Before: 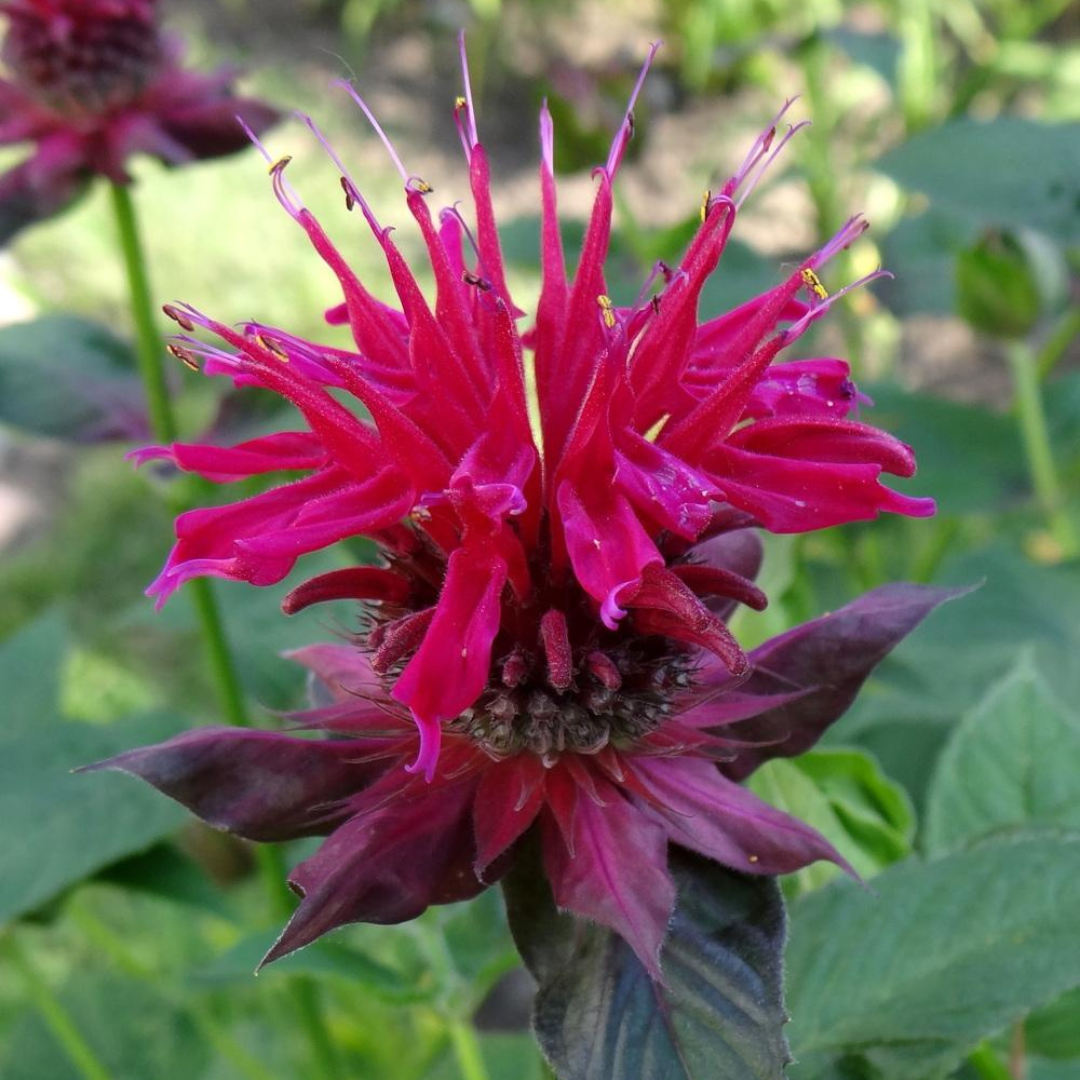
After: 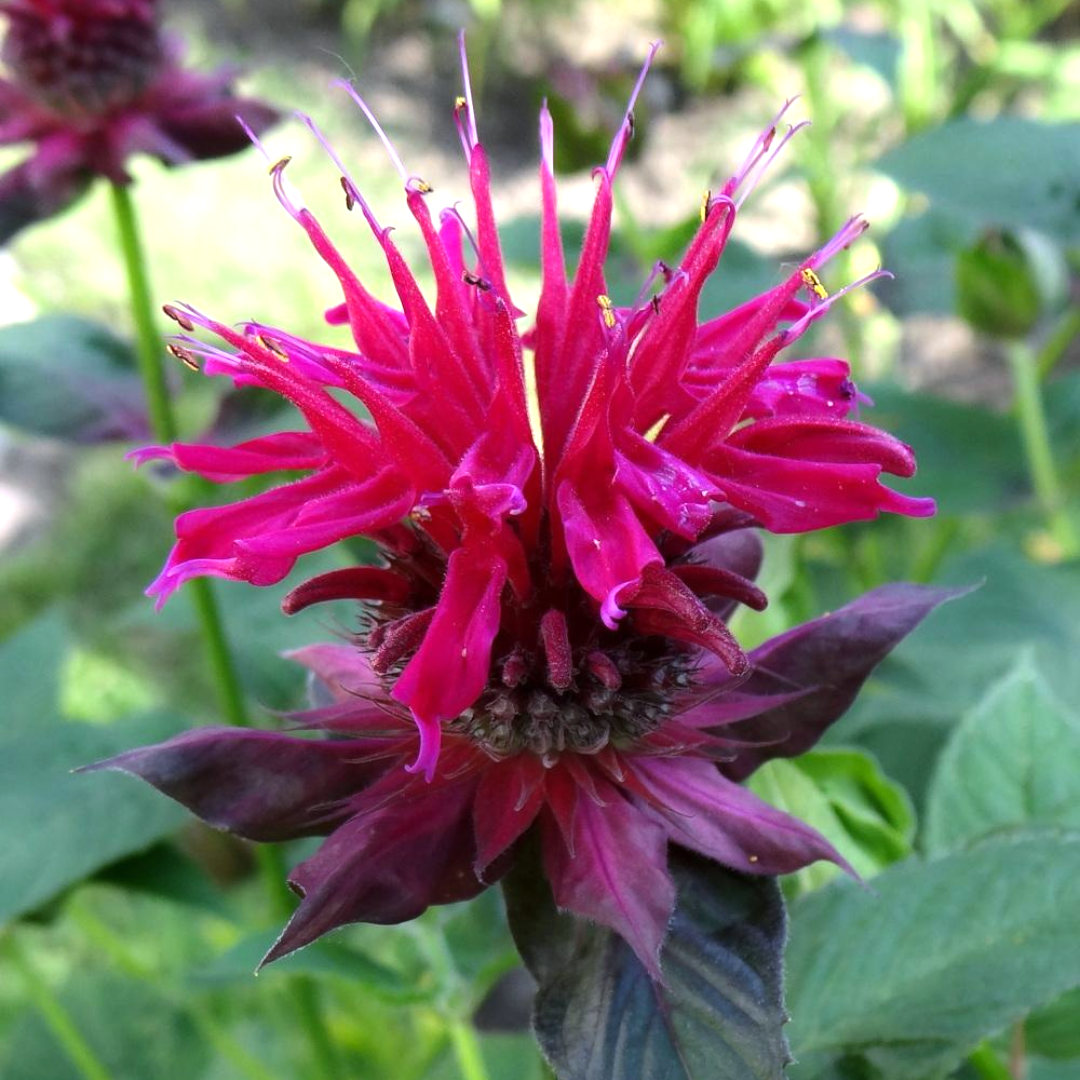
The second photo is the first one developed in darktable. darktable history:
white balance: red 0.967, blue 1.049
tone equalizer: -8 EV 0.001 EV, -7 EV -0.002 EV, -6 EV 0.002 EV, -5 EV -0.03 EV, -4 EV -0.116 EV, -3 EV -0.169 EV, -2 EV 0.24 EV, -1 EV 0.702 EV, +0 EV 0.493 EV
